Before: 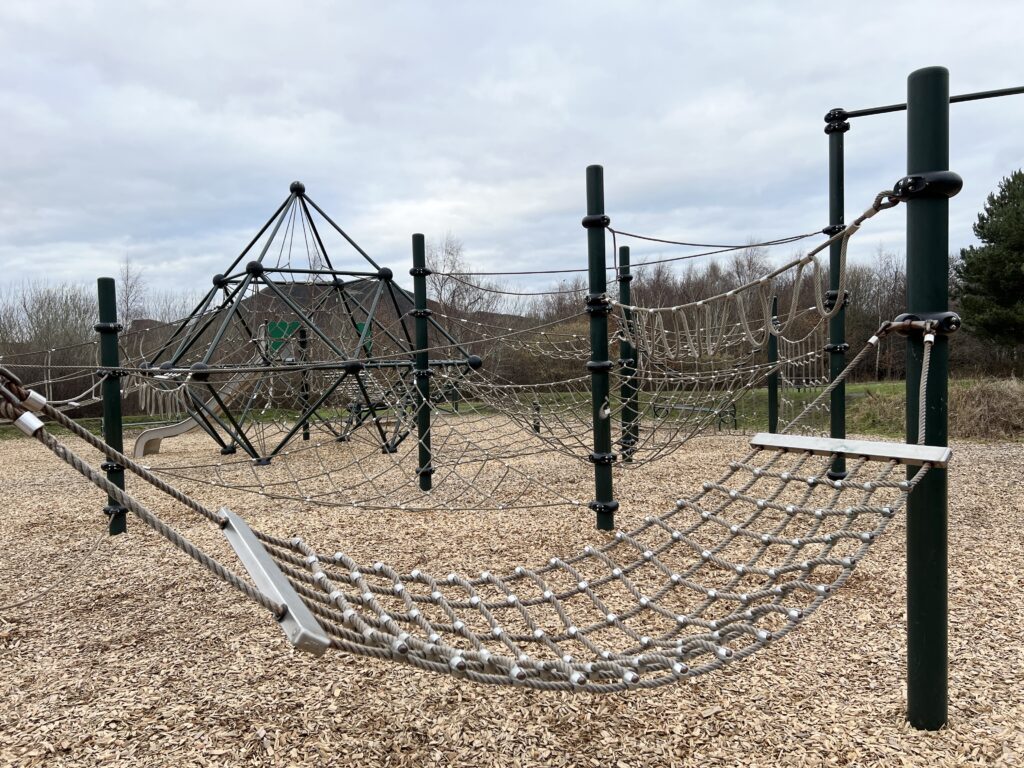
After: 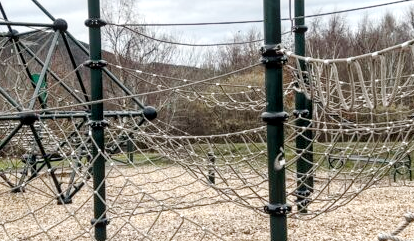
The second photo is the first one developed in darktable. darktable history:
crop: left 31.794%, top 32.427%, right 27.737%, bottom 36.099%
exposure: black level correction -0.002, exposure 0.546 EV, compensate highlight preservation false
local contrast: detail 130%
tone equalizer: on, module defaults
color zones: curves: ch1 [(0, 0.292) (0.001, 0.292) (0.2, 0.264) (0.4, 0.248) (0.6, 0.248) (0.8, 0.264) (0.999, 0.292) (1, 0.292)]
tone curve: curves: ch0 [(0, 0.013) (0.054, 0.018) (0.205, 0.197) (0.289, 0.309) (0.382, 0.437) (0.475, 0.552) (0.666, 0.743) (0.791, 0.85) (1, 0.998)]; ch1 [(0, 0) (0.394, 0.338) (0.449, 0.404) (0.499, 0.498) (0.526, 0.528) (0.543, 0.564) (0.589, 0.633) (0.66, 0.687) (0.783, 0.804) (1, 1)]; ch2 [(0, 0) (0.304, 0.31) (0.403, 0.399) (0.441, 0.421) (0.474, 0.466) (0.498, 0.496) (0.524, 0.538) (0.555, 0.584) (0.633, 0.665) (0.7, 0.711) (1, 1)], preserve colors none
color balance rgb: shadows lift › hue 84.97°, linear chroma grading › global chroma 15.062%, perceptual saturation grading › global saturation 25.04%, contrast -10.339%
